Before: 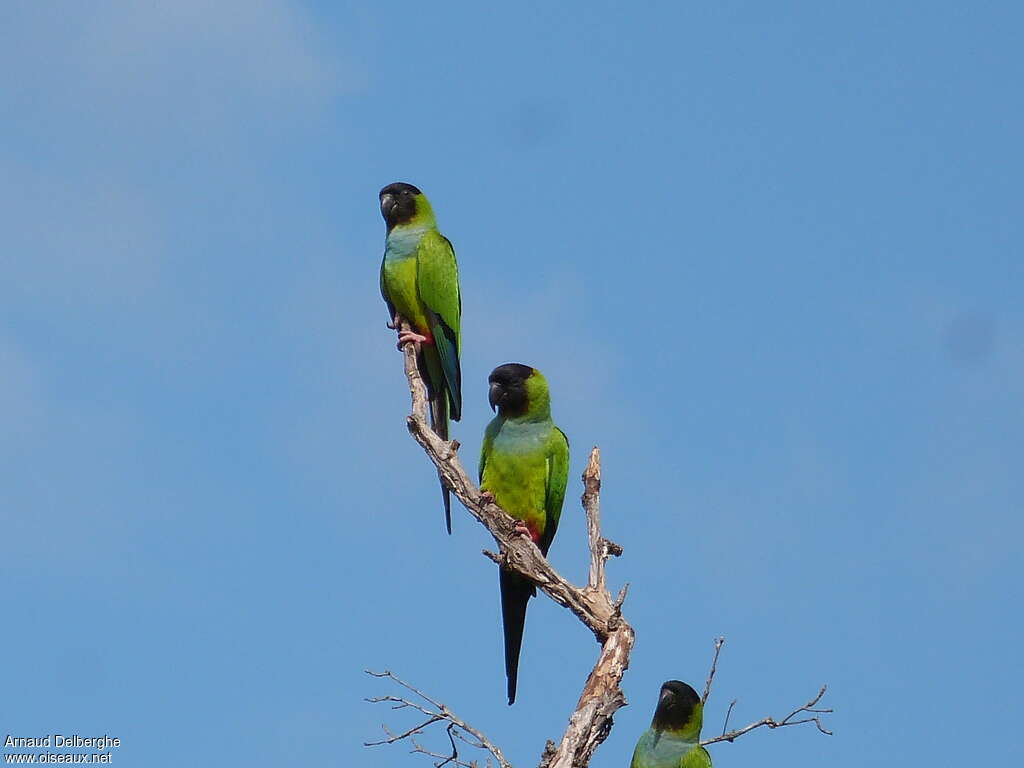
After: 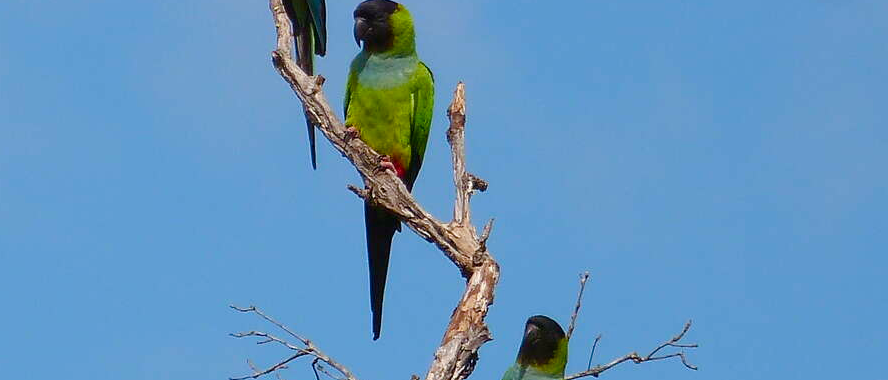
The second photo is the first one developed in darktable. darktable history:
crop and rotate: left 13.231%, top 47.596%, bottom 2.872%
color balance rgb: power › chroma 0.223%, power › hue 62.84°, perceptual saturation grading › global saturation 20%, perceptual saturation grading › highlights -25.491%, perceptual saturation grading › shadows 25.749%, global vibrance 20%
